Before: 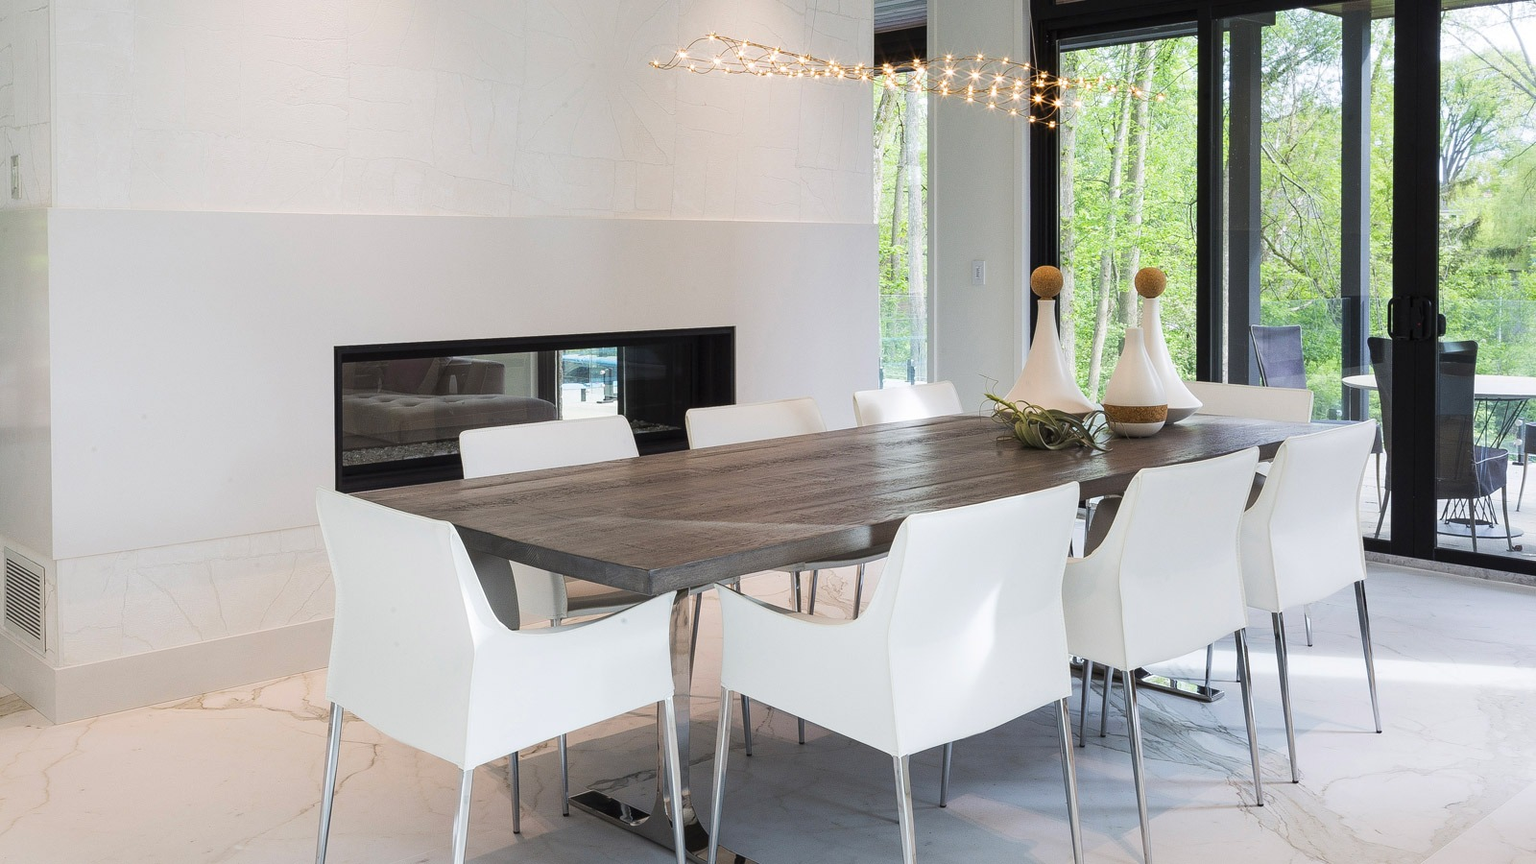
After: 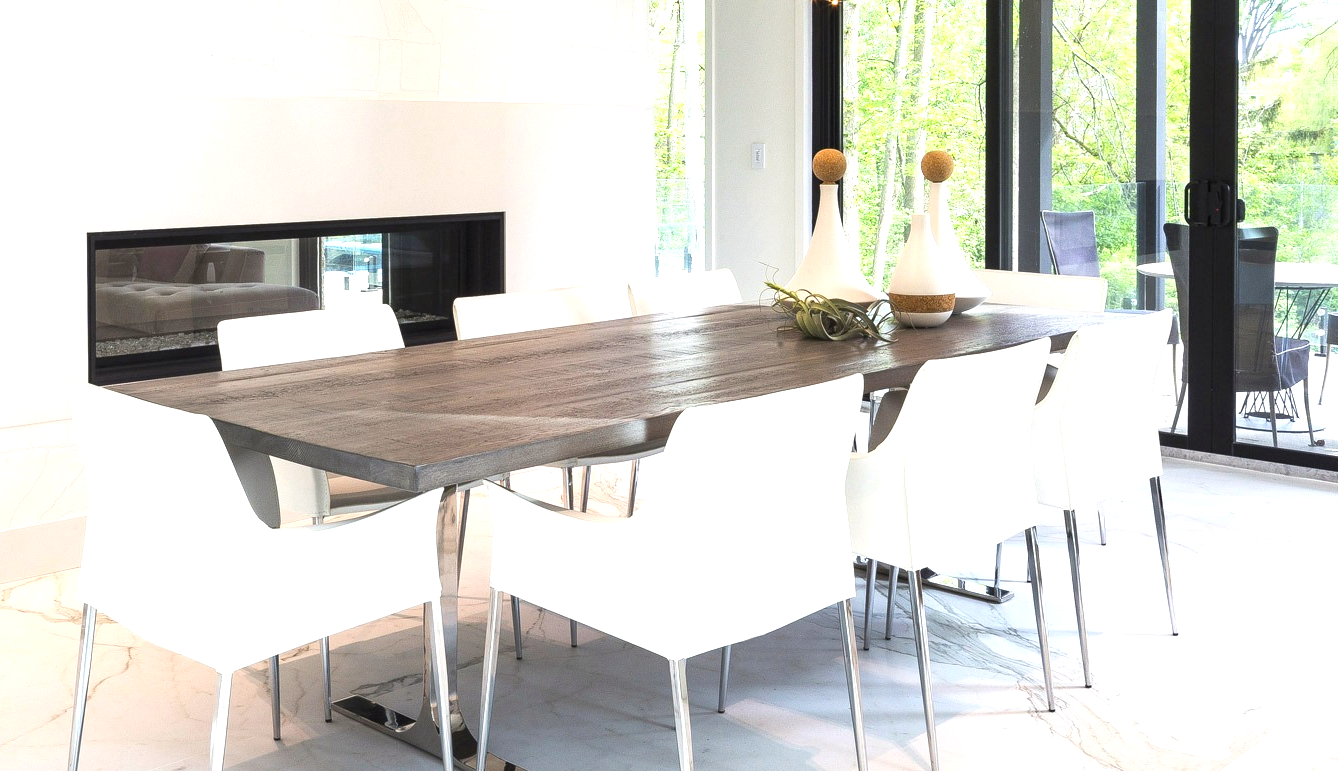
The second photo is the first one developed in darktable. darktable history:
exposure: black level correction 0, exposure 0.9 EV, compensate highlight preservation false
crop: left 16.315%, top 14.246%
white balance: red 1.009, blue 0.985
